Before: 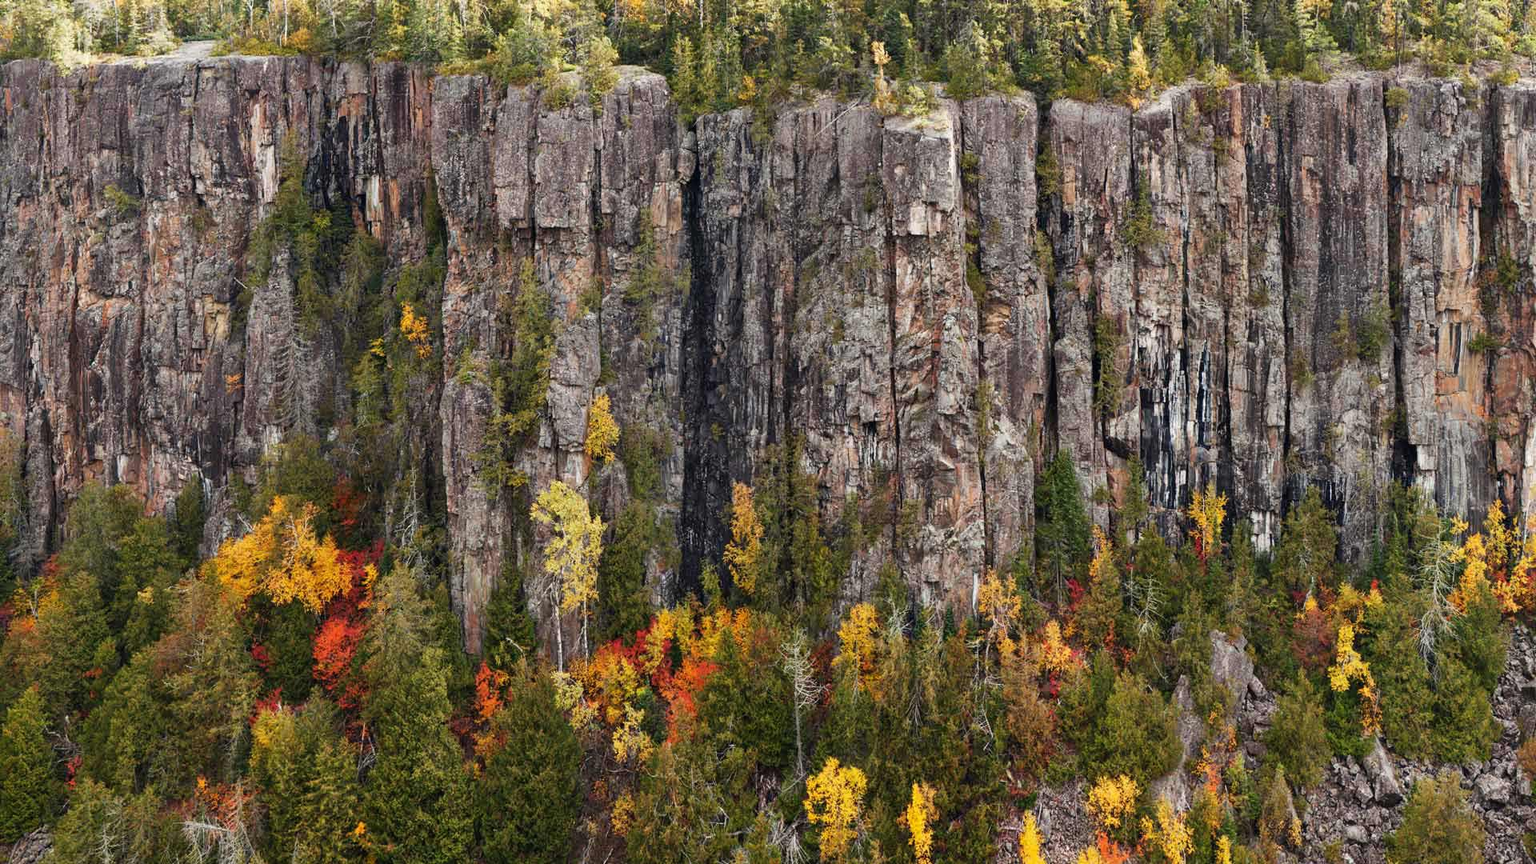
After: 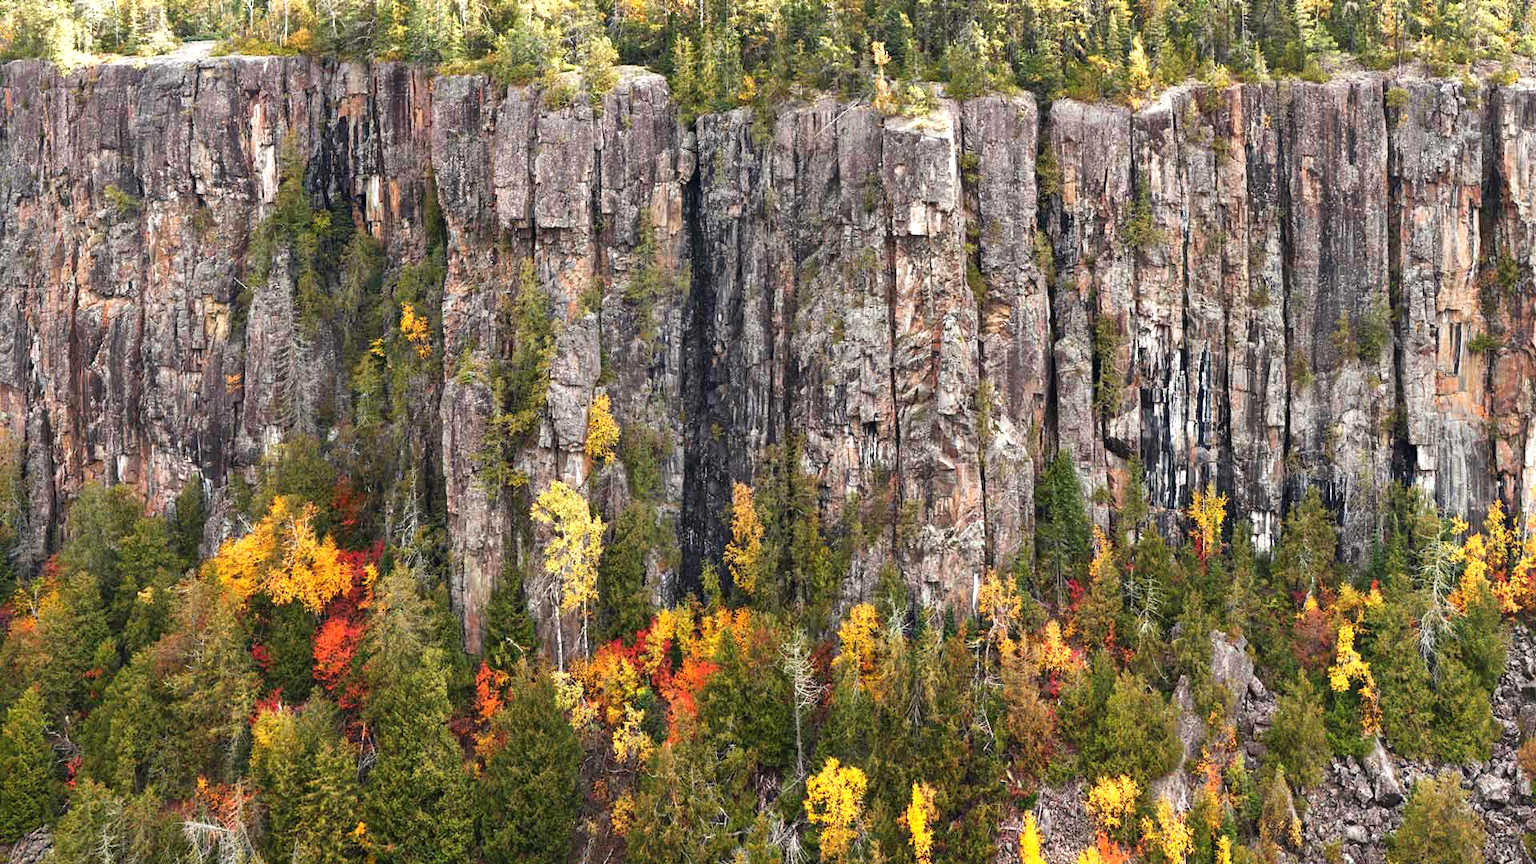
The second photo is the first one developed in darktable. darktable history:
exposure: exposure 0.649 EV, compensate exposure bias true, compensate highlight preservation false
